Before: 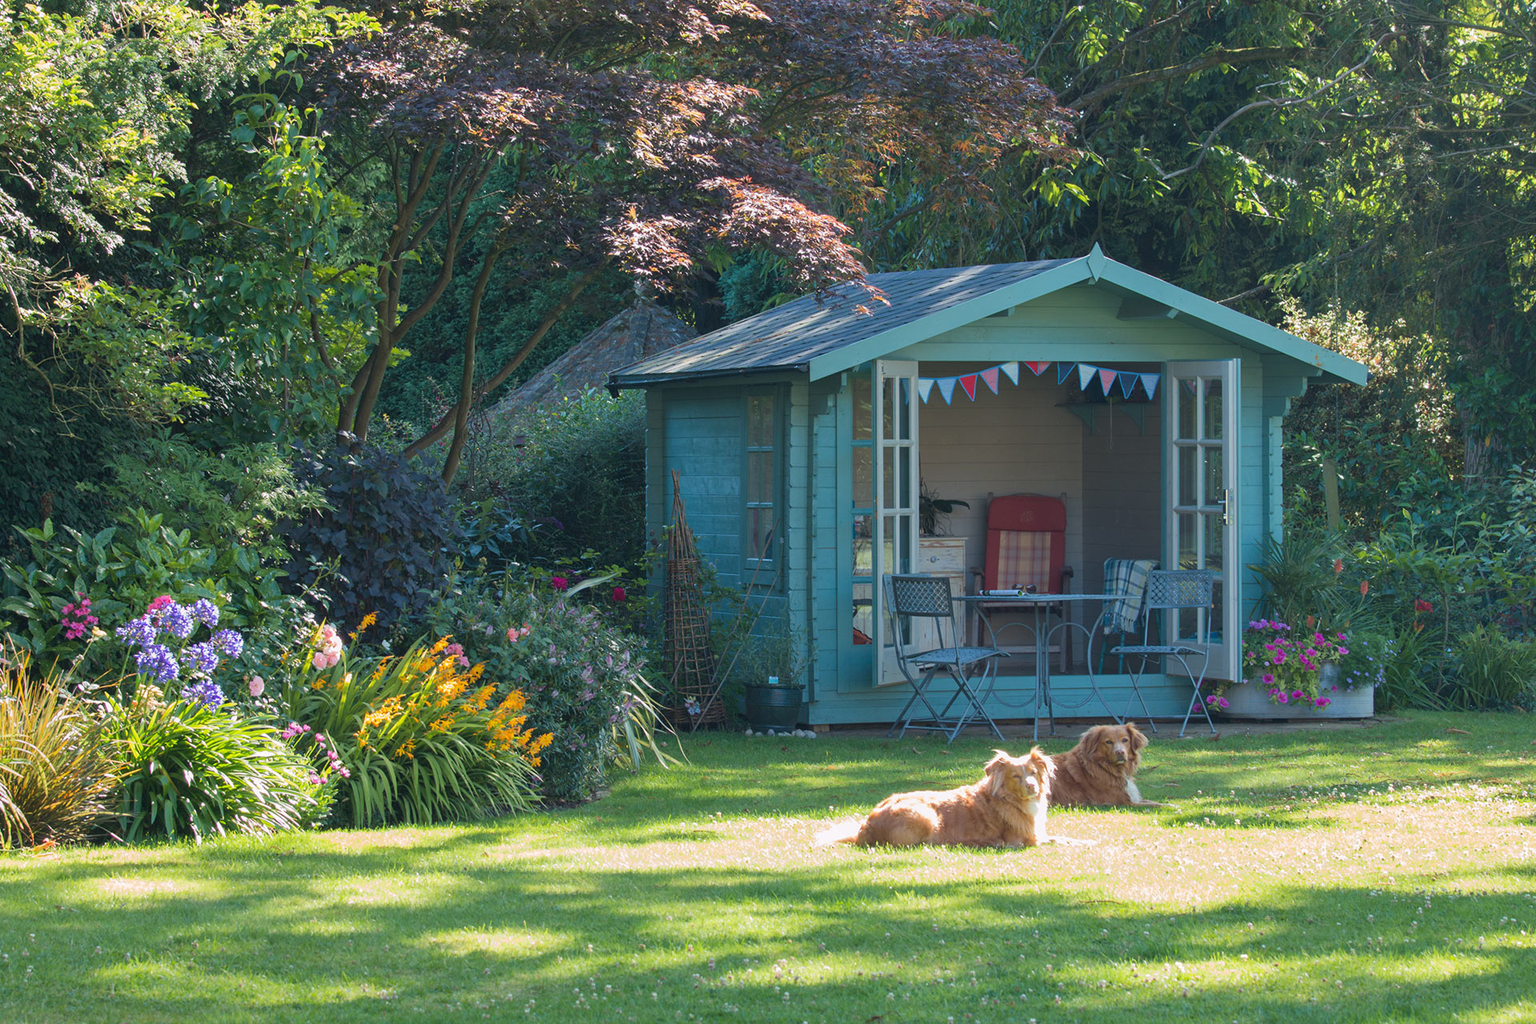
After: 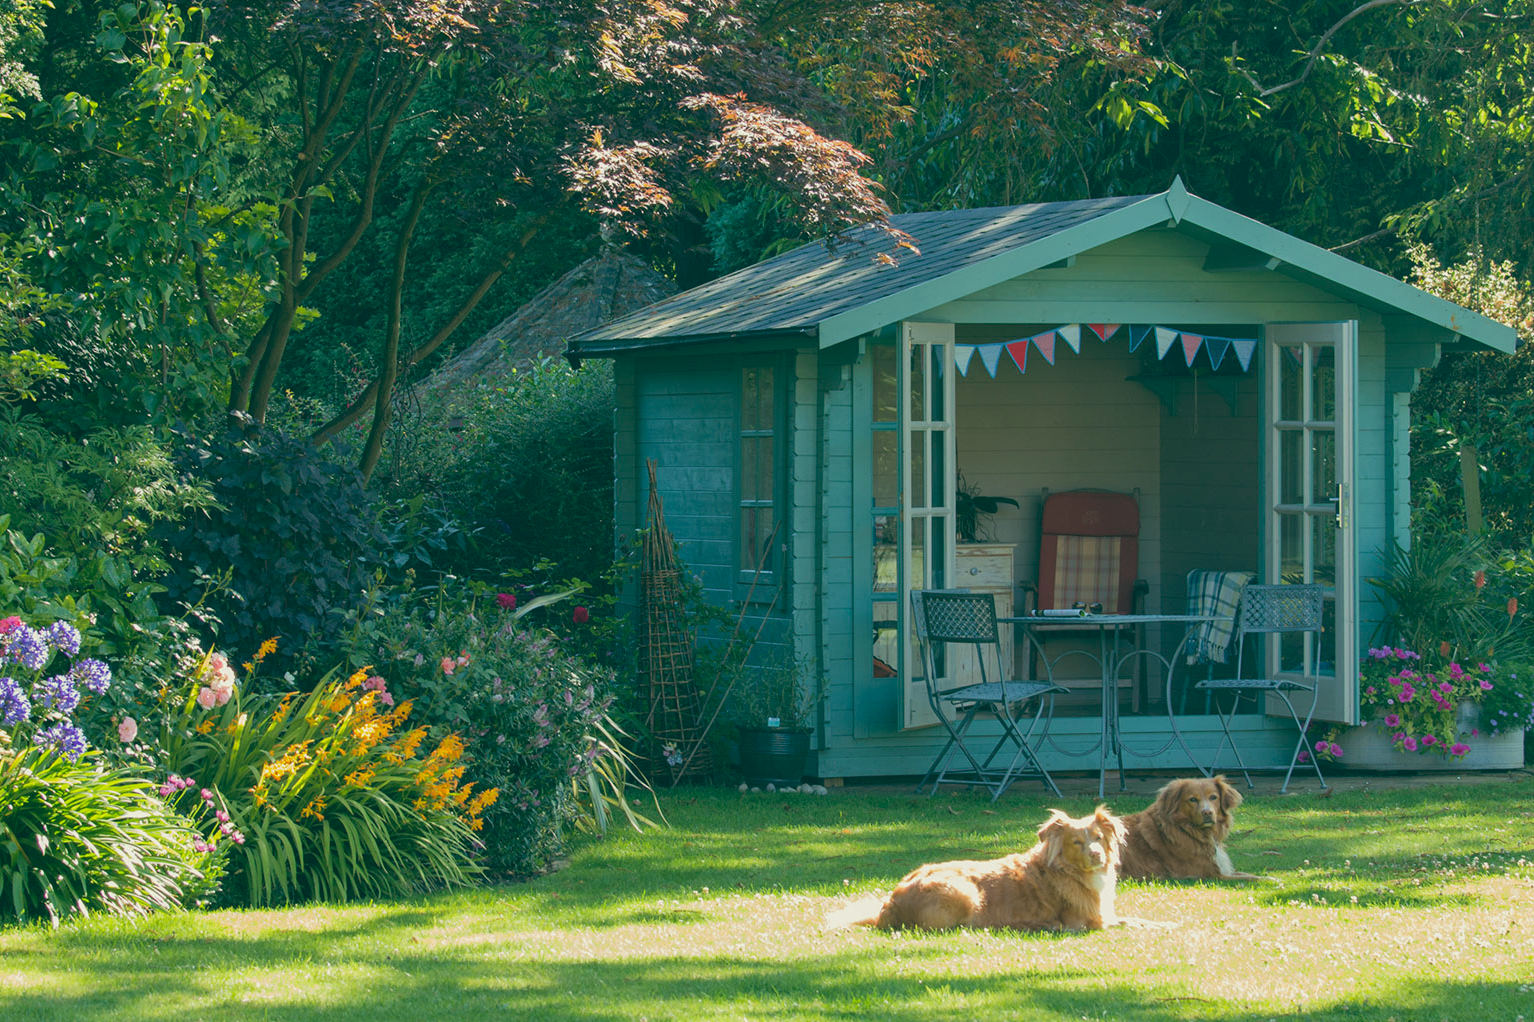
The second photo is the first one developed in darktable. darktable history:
color balance: lift [1.005, 0.99, 1.007, 1.01], gamma [1, 1.034, 1.032, 0.966], gain [0.873, 1.055, 1.067, 0.933]
crop and rotate: left 10.071%, top 10.071%, right 10.02%, bottom 10.02%
